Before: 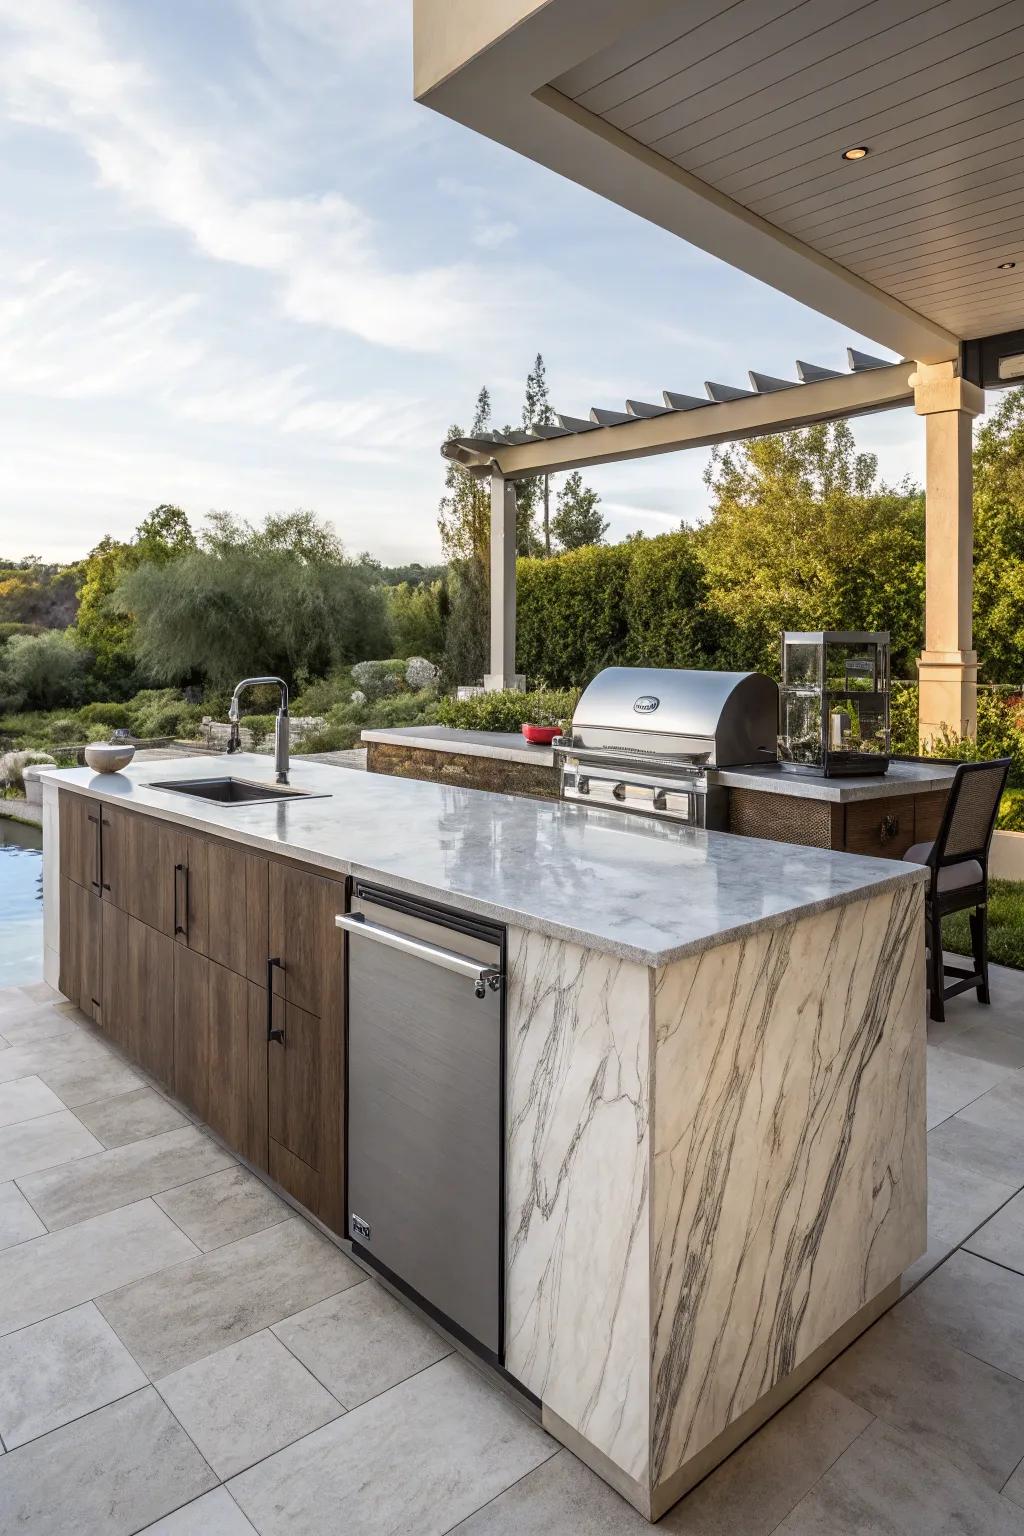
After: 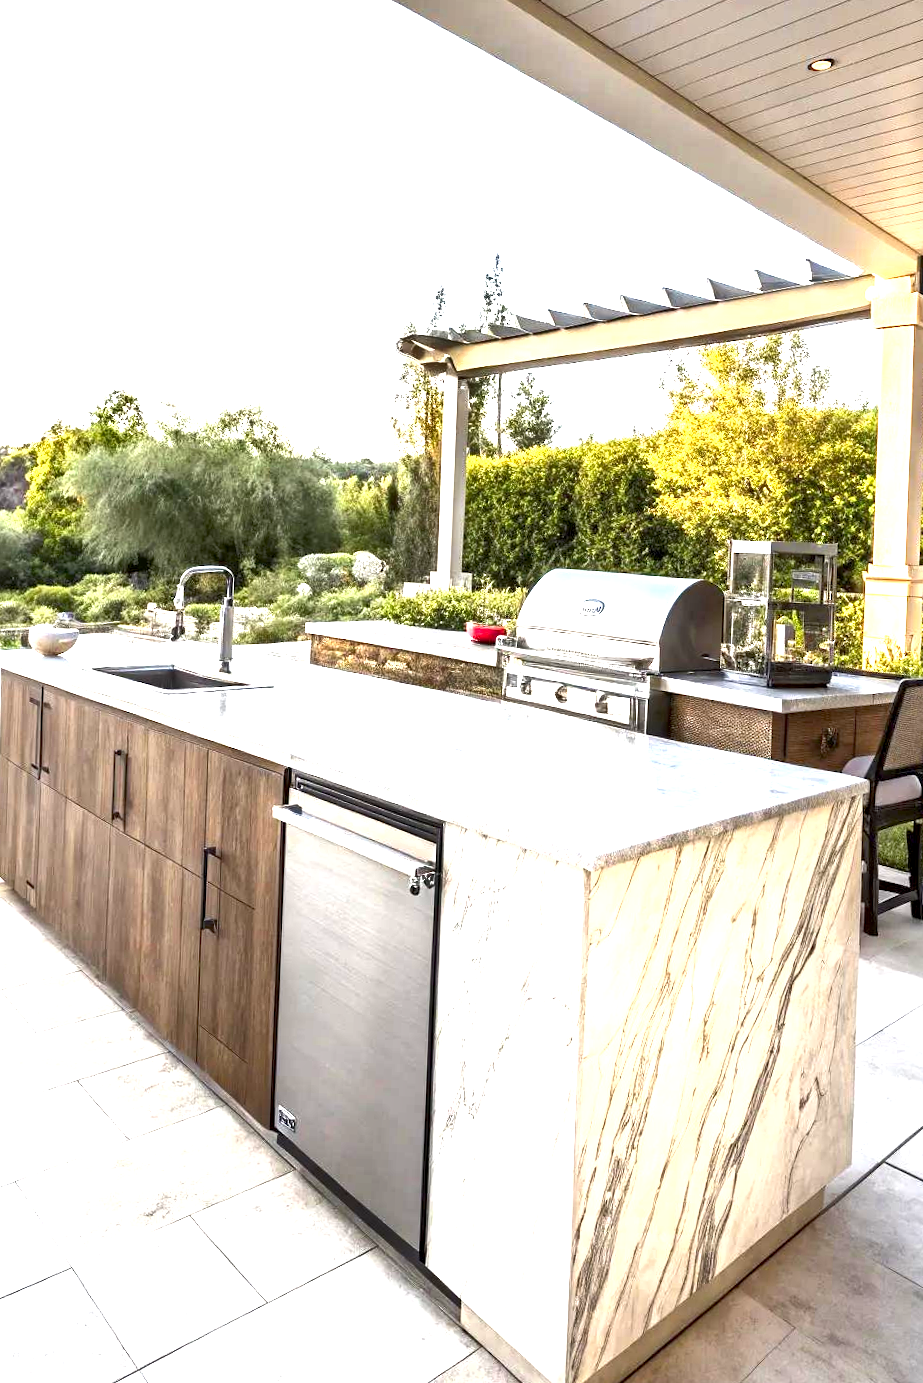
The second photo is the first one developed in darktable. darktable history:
shadows and highlights: shadows 29.39, highlights -29.4, low approximation 0.01, soften with gaussian
crop and rotate: angle -2.15°, left 3.149%, top 4.24%, right 1.655%, bottom 0.715%
exposure: black level correction 0.001, exposure 2.001 EV, compensate exposure bias true, compensate highlight preservation false
